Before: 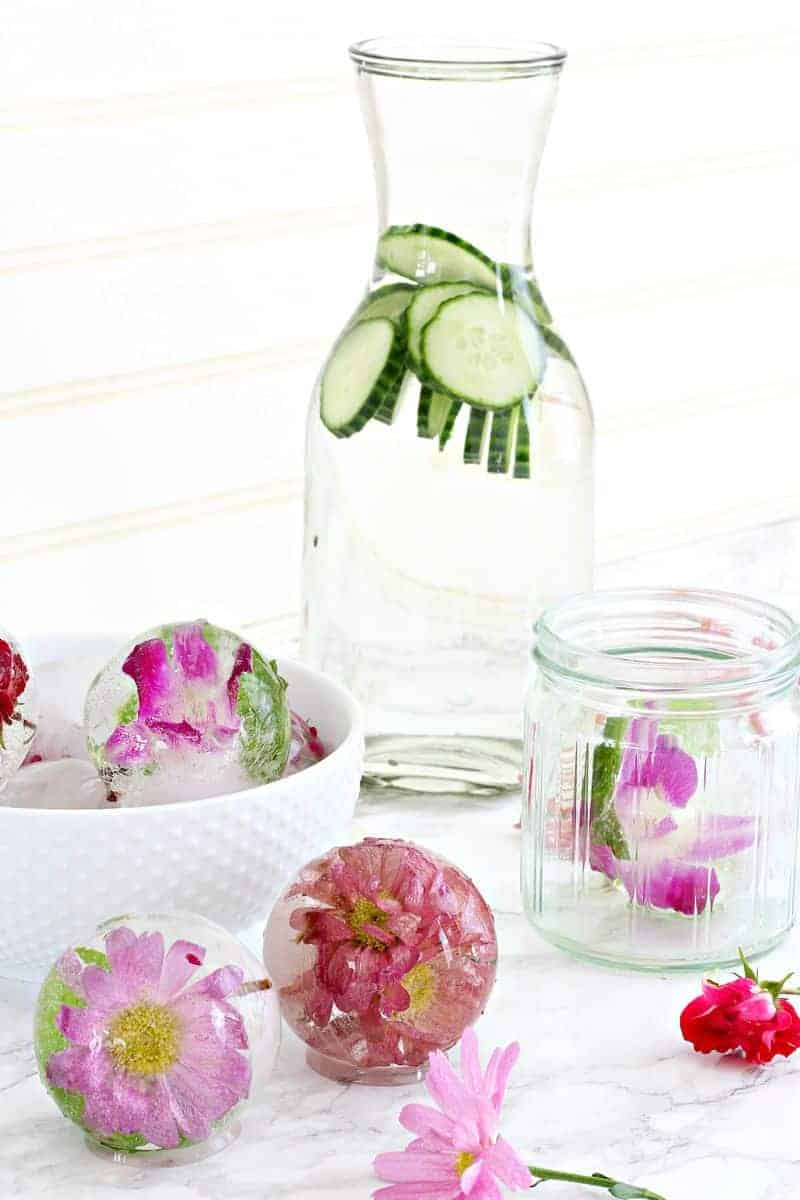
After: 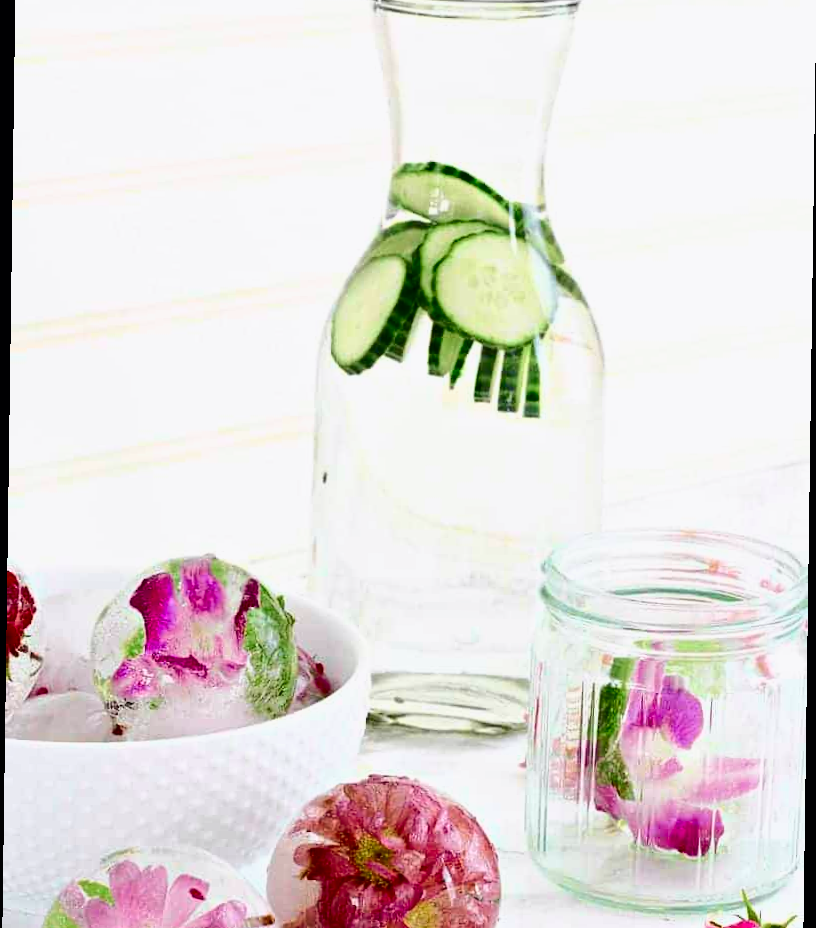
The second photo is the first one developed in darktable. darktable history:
rotate and perspective: rotation 0.8°, automatic cropping off
contrast brightness saturation: brightness -0.2, saturation 0.08
crop: top 5.667%, bottom 17.637%
tone equalizer: on, module defaults
tone curve: curves: ch0 [(0, 0) (0.035, 0.017) (0.131, 0.108) (0.279, 0.279) (0.476, 0.554) (0.617, 0.693) (0.704, 0.77) (0.801, 0.854) (0.895, 0.927) (1, 0.976)]; ch1 [(0, 0) (0.318, 0.278) (0.444, 0.427) (0.493, 0.493) (0.537, 0.547) (0.594, 0.616) (0.746, 0.764) (1, 1)]; ch2 [(0, 0) (0.316, 0.292) (0.381, 0.37) (0.423, 0.448) (0.476, 0.482) (0.502, 0.498) (0.529, 0.532) (0.583, 0.608) (0.639, 0.657) (0.7, 0.7) (0.861, 0.808) (1, 0.951)], color space Lab, independent channels, preserve colors none
